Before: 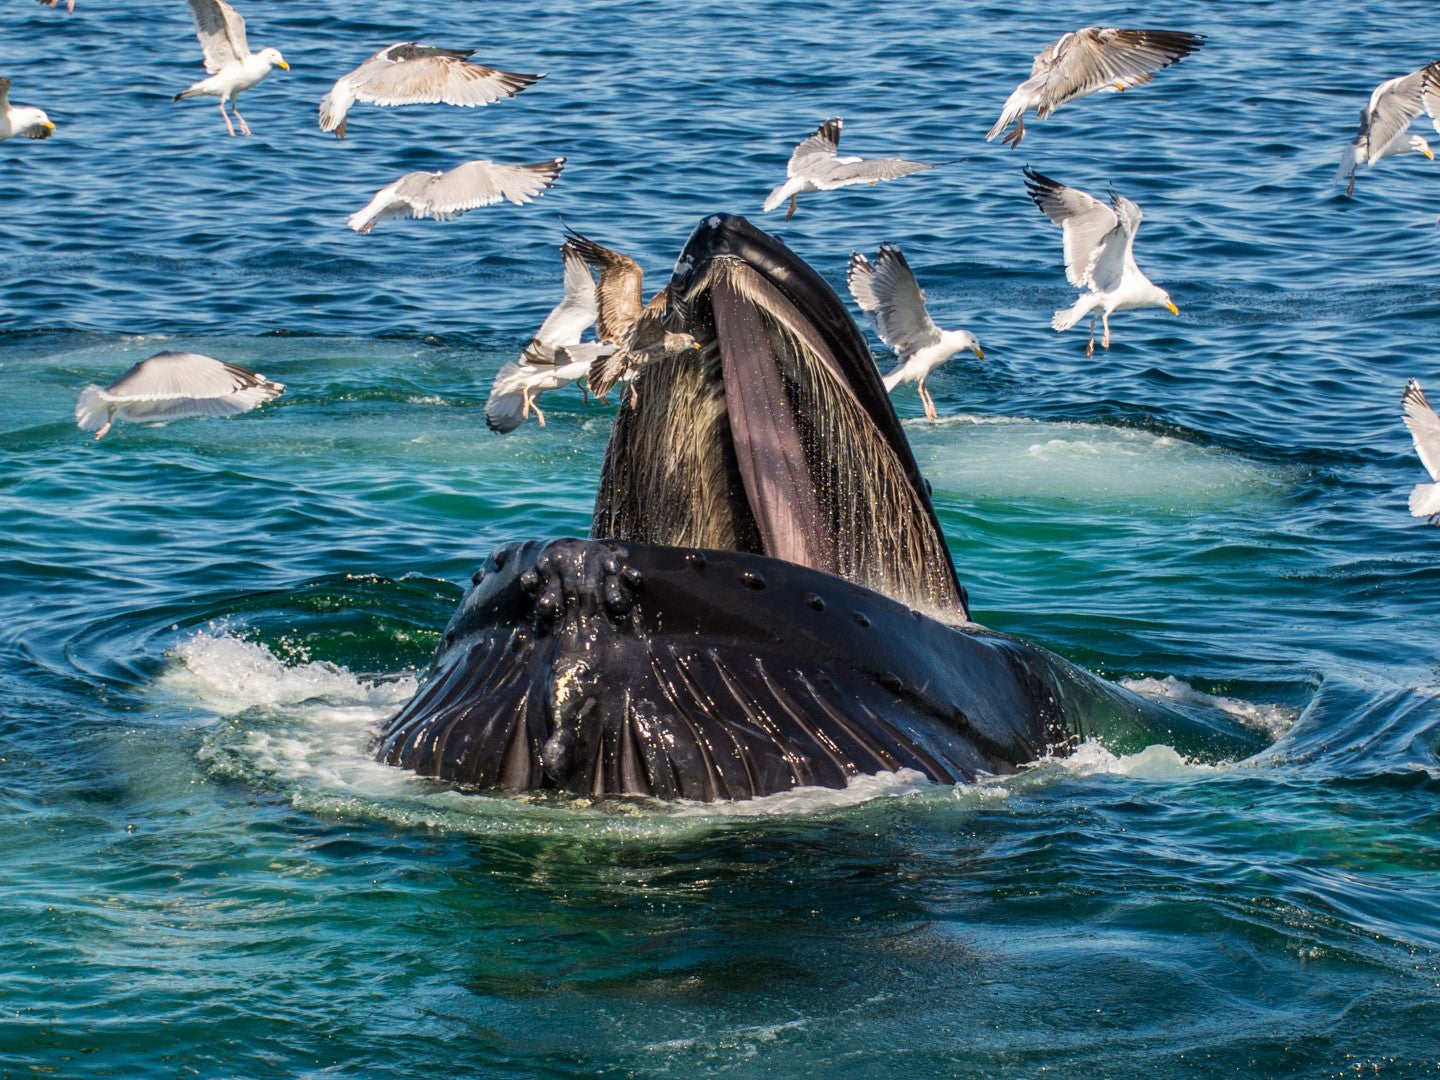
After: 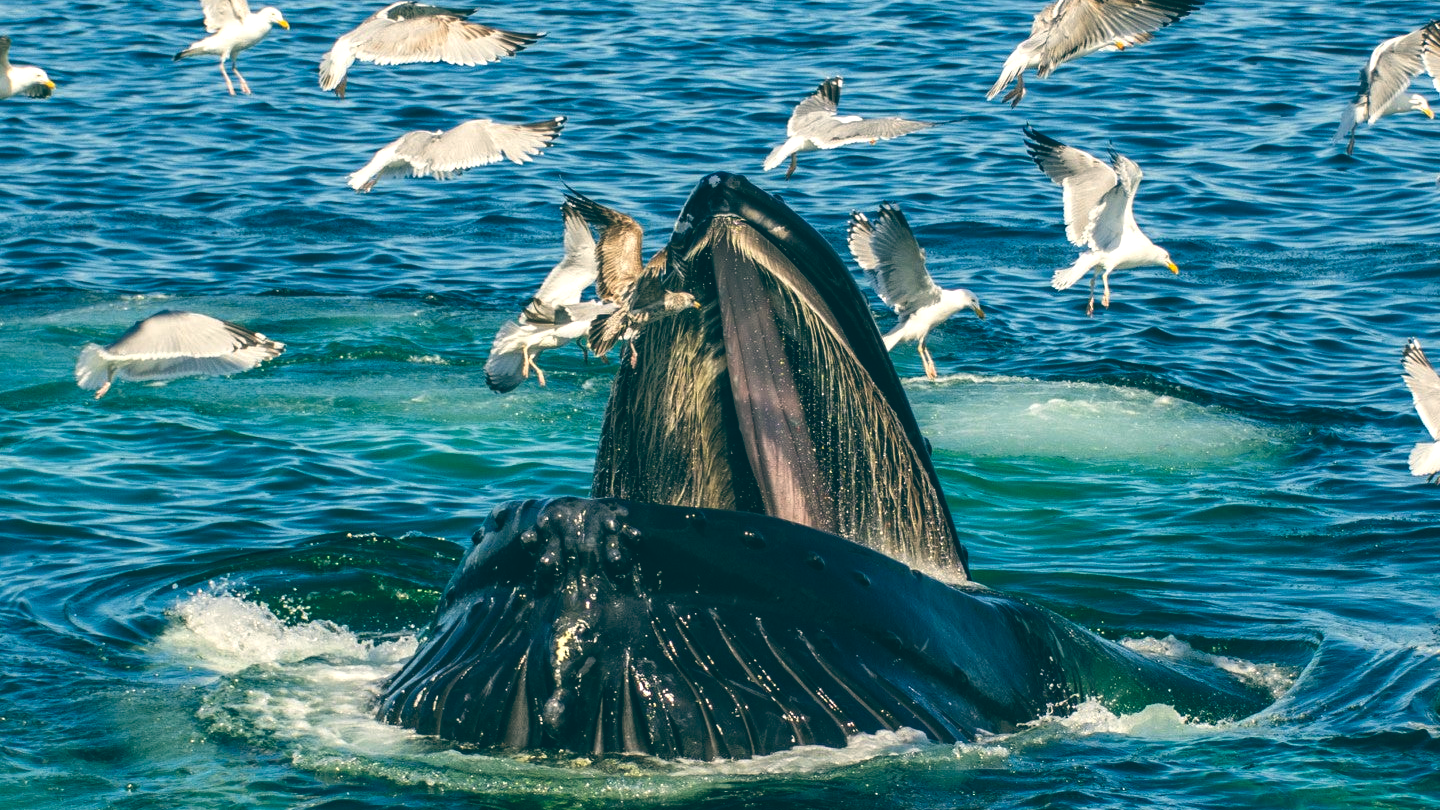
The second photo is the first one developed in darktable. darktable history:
color correction: highlights a* -0.482, highlights b* 9.48, shadows a* -9.48, shadows b* 0.803
crop: top 3.857%, bottom 21.132%
color balance: lift [1.016, 0.983, 1, 1.017], gamma [0.958, 1, 1, 1], gain [0.981, 1.007, 0.993, 1.002], input saturation 118.26%, contrast 13.43%, contrast fulcrum 21.62%, output saturation 82.76%
